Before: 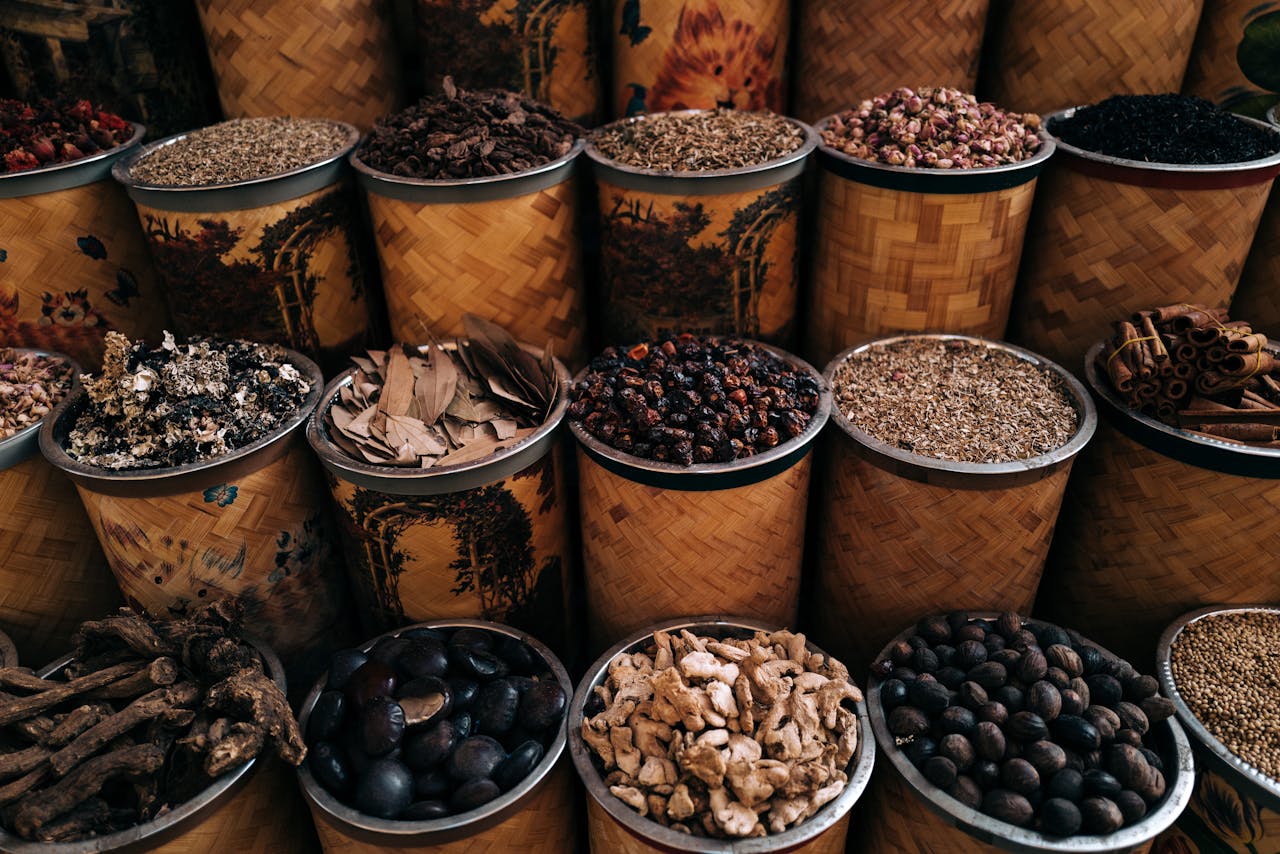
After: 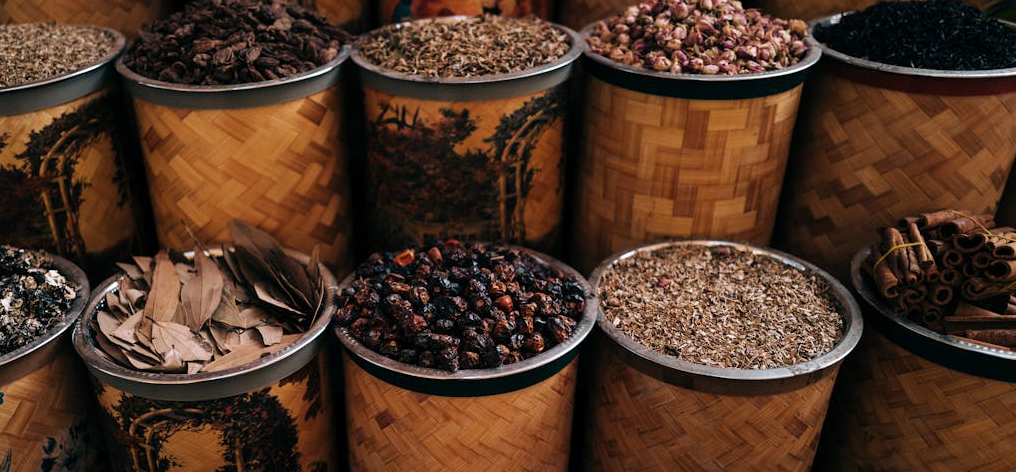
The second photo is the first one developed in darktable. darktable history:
crop: left 18.324%, top 11.079%, right 2.24%, bottom 33.627%
